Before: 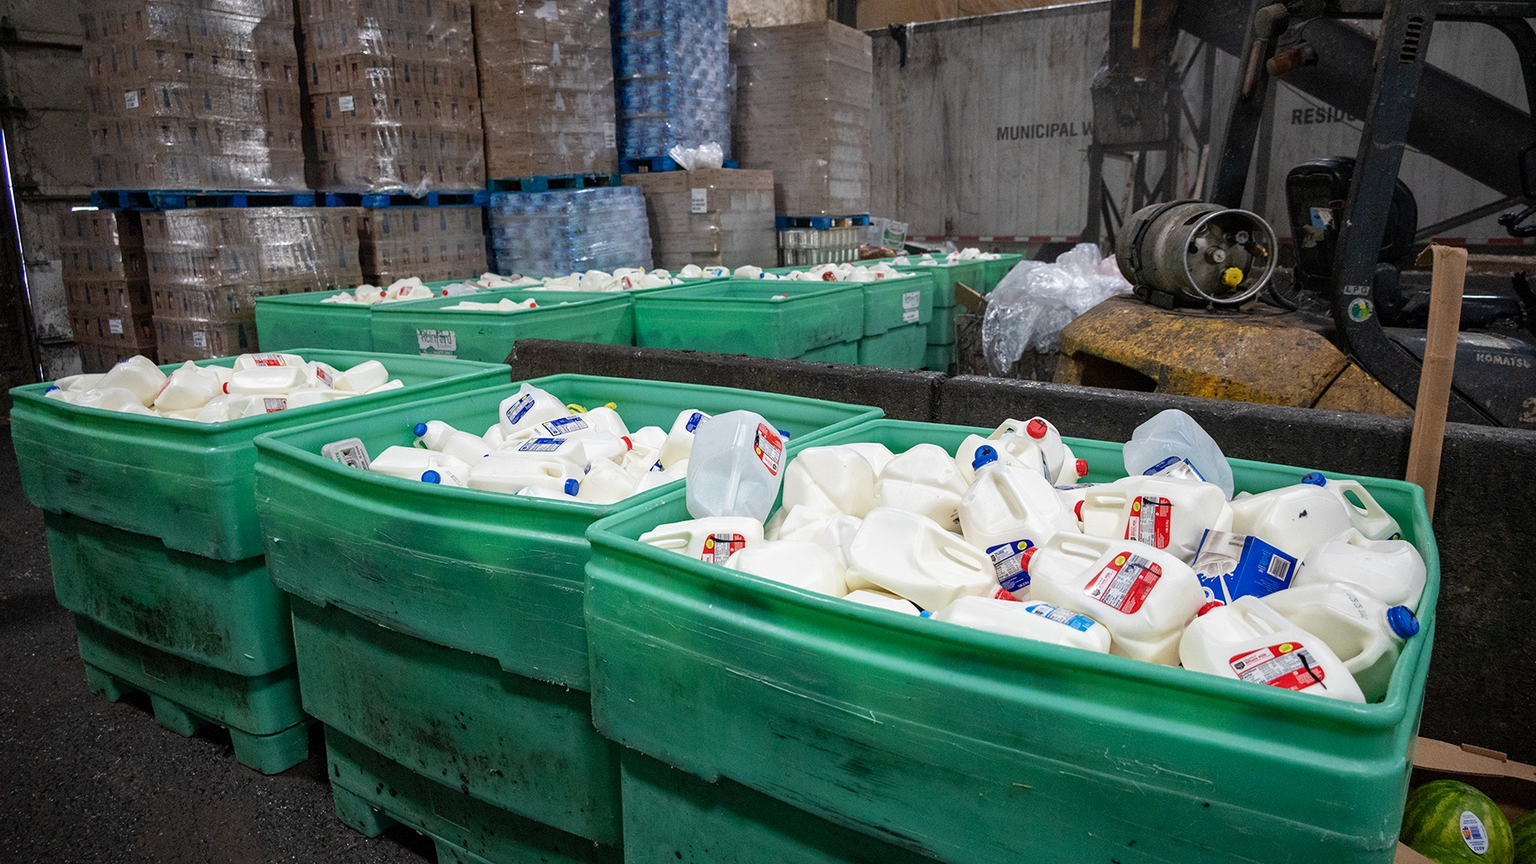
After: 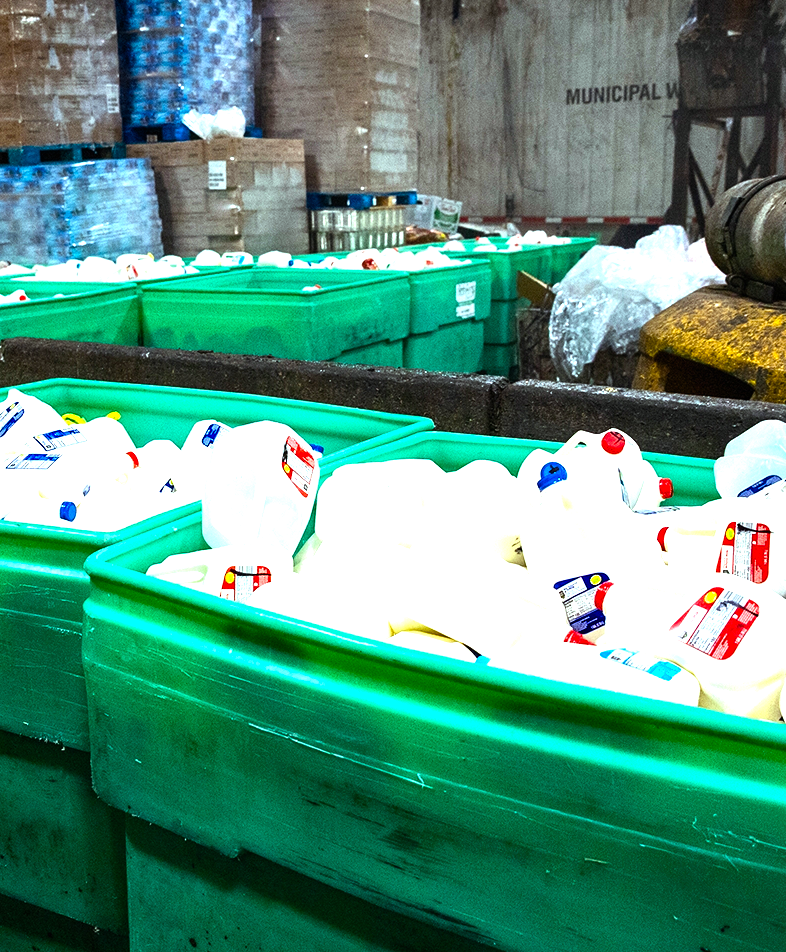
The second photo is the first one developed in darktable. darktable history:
crop: left 33.477%, top 5.996%, right 22.819%
local contrast: mode bilateral grid, contrast 100, coarseness 99, detail 92%, midtone range 0.2
exposure: exposure 0.132 EV, compensate highlight preservation false
color balance rgb: shadows lift › chroma 0.779%, shadows lift › hue 112.34°, highlights gain › luminance 19.882%, highlights gain › chroma 2.697%, highlights gain › hue 174.29°, perceptual saturation grading › global saturation 37.216%, perceptual saturation grading › shadows 35.803%, perceptual brilliance grading › global brilliance 11.378%, global vibrance 14.674%
tone equalizer: -8 EV -0.76 EV, -7 EV -0.68 EV, -6 EV -0.592 EV, -5 EV -0.422 EV, -3 EV 0.369 EV, -2 EV 0.6 EV, -1 EV 0.686 EV, +0 EV 0.745 EV, edges refinement/feathering 500, mask exposure compensation -1.57 EV, preserve details no
